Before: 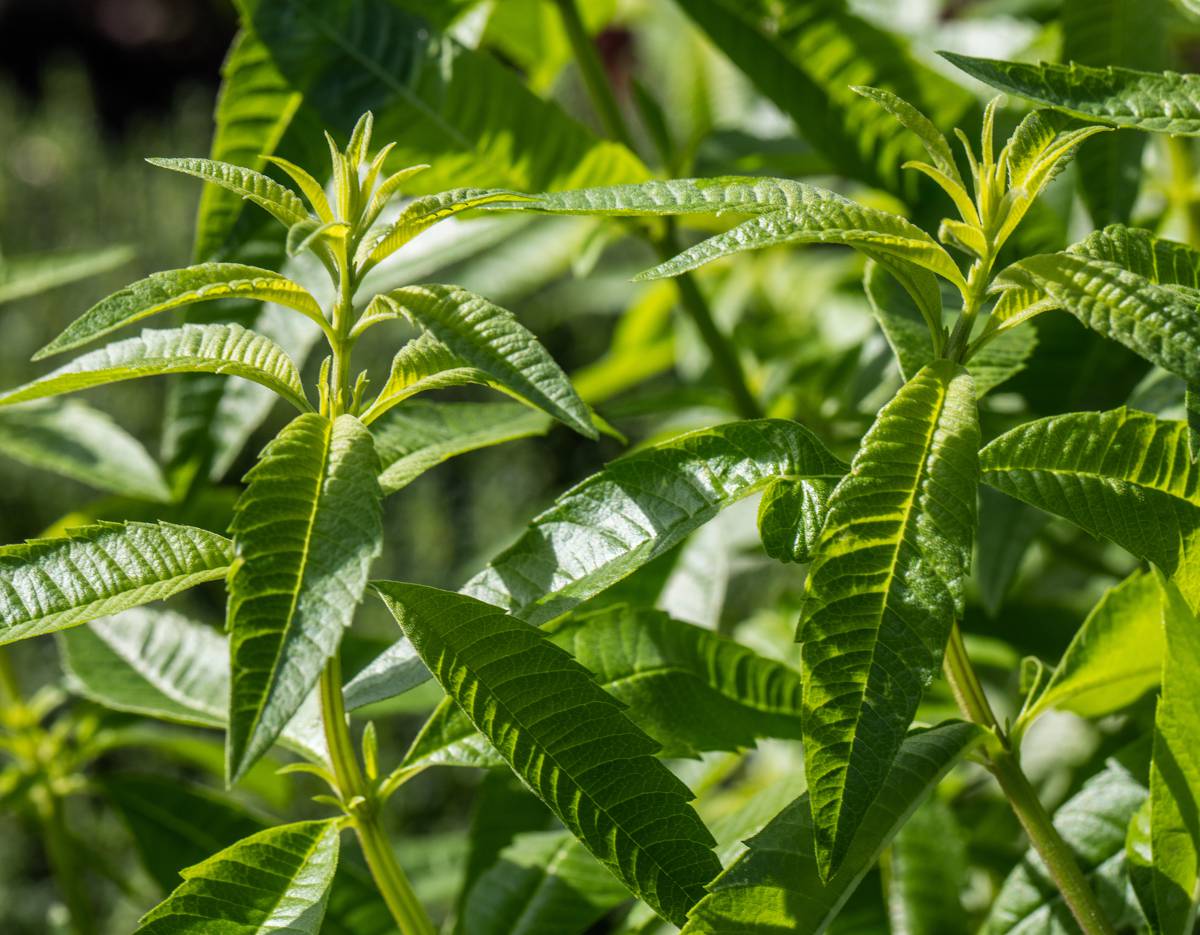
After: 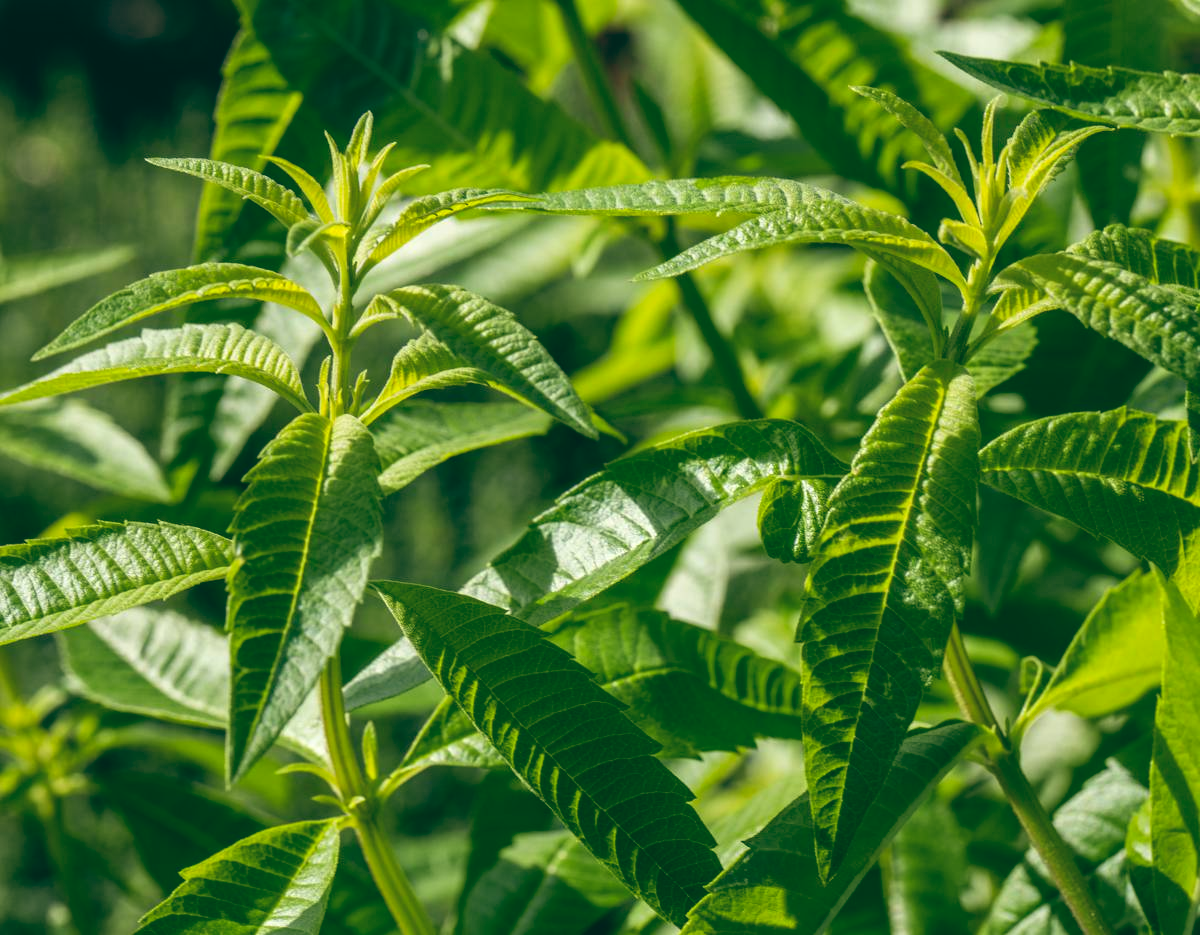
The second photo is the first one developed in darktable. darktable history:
color balance: lift [1.005, 0.99, 1.007, 1.01], gamma [1, 1.034, 1.032, 0.966], gain [0.873, 1.055, 1.067, 0.933]
exposure: black level correction 0, exposure 0.2 EV, compensate exposure bias true, compensate highlight preservation false
